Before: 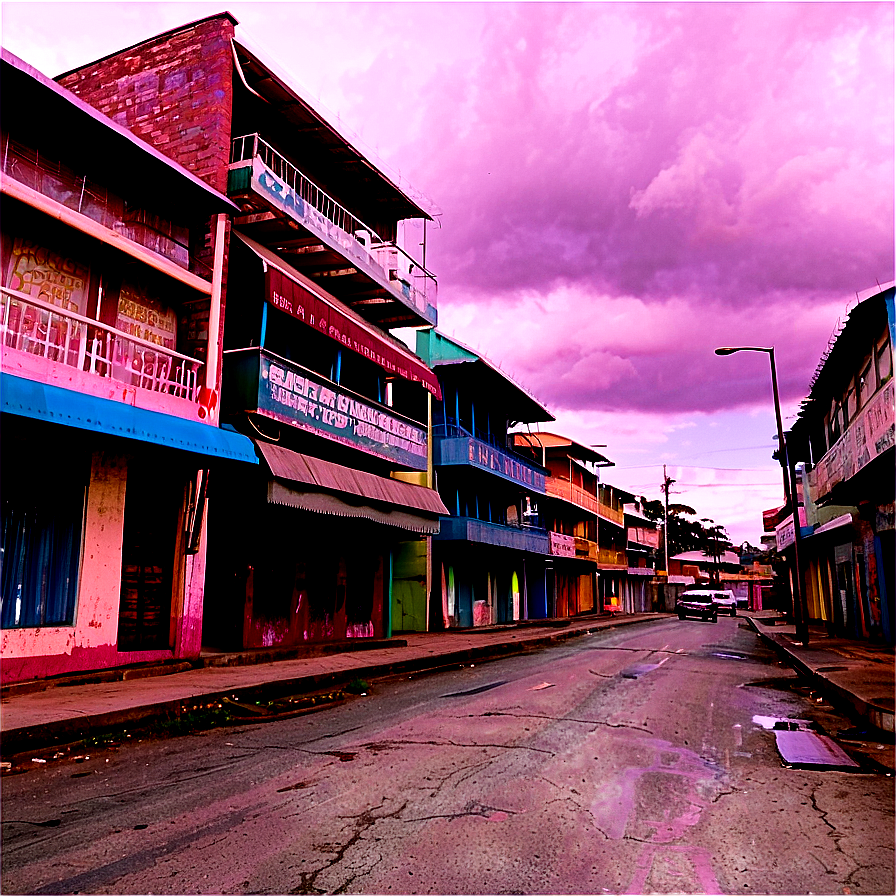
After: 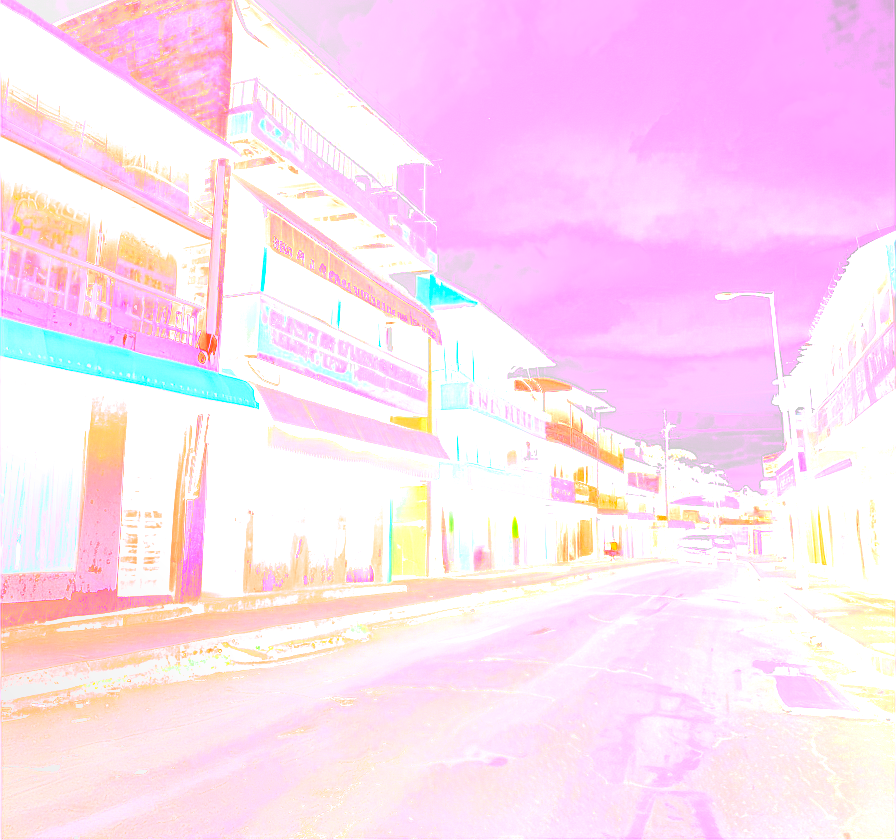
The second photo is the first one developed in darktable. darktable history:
bloom: size 85%, threshold 5%, strength 85%
exposure: black level correction 0.001, exposure 1.84 EV, compensate highlight preservation false
crop and rotate: top 6.25%
